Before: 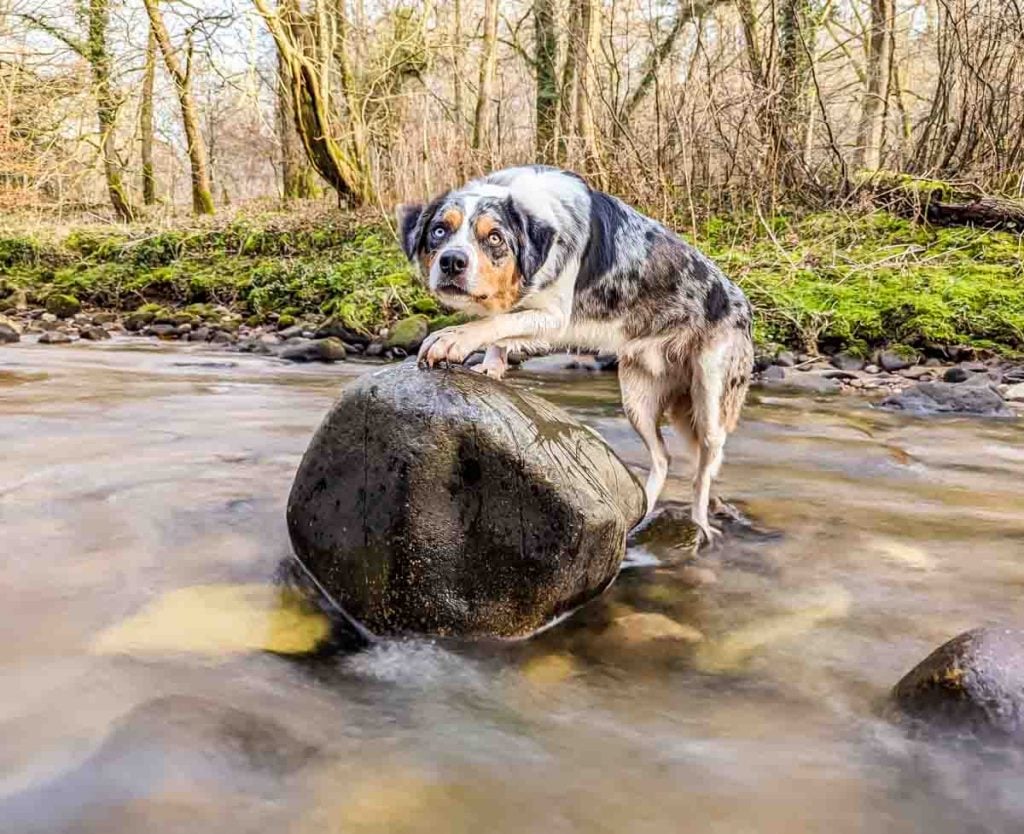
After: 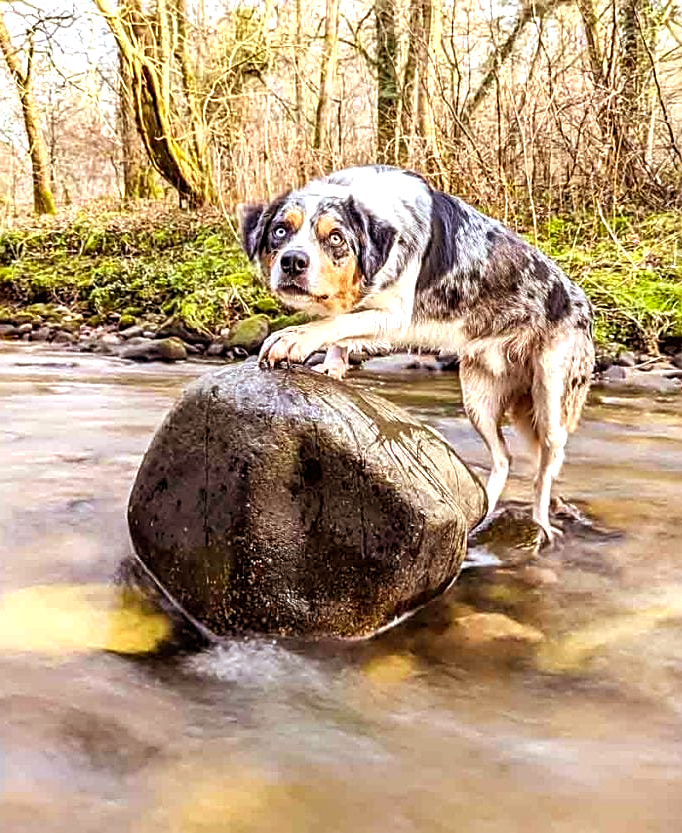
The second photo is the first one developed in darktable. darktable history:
rgb levels: mode RGB, independent channels, levels [[0, 0.5, 1], [0, 0.521, 1], [0, 0.536, 1]]
sharpen: on, module defaults
exposure: black level correction 0, exposure 0.5 EV, compensate exposure bias true, compensate highlight preservation false
crop and rotate: left 15.546%, right 17.787%
